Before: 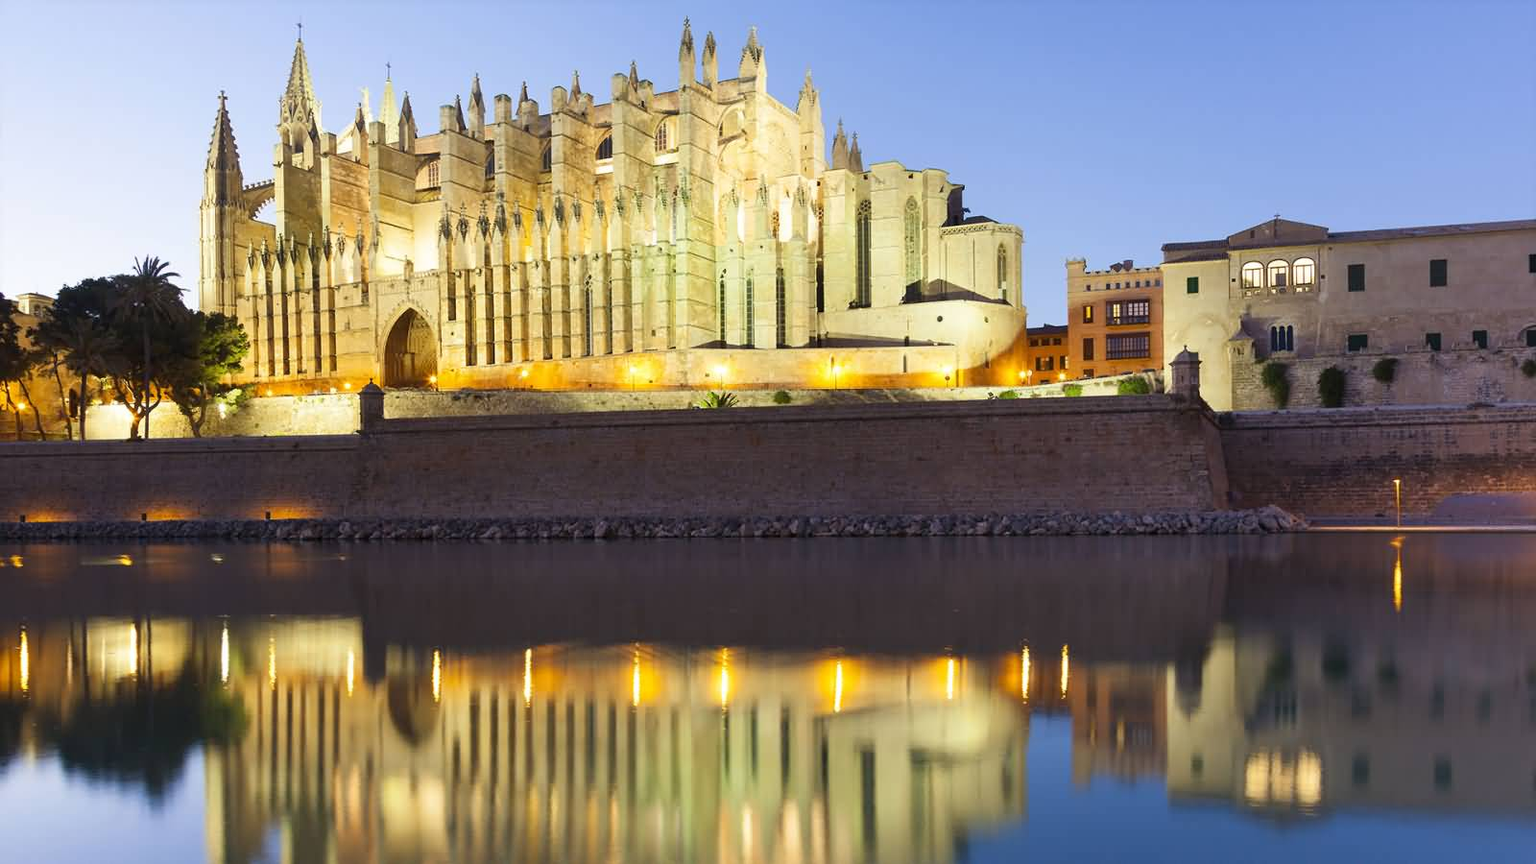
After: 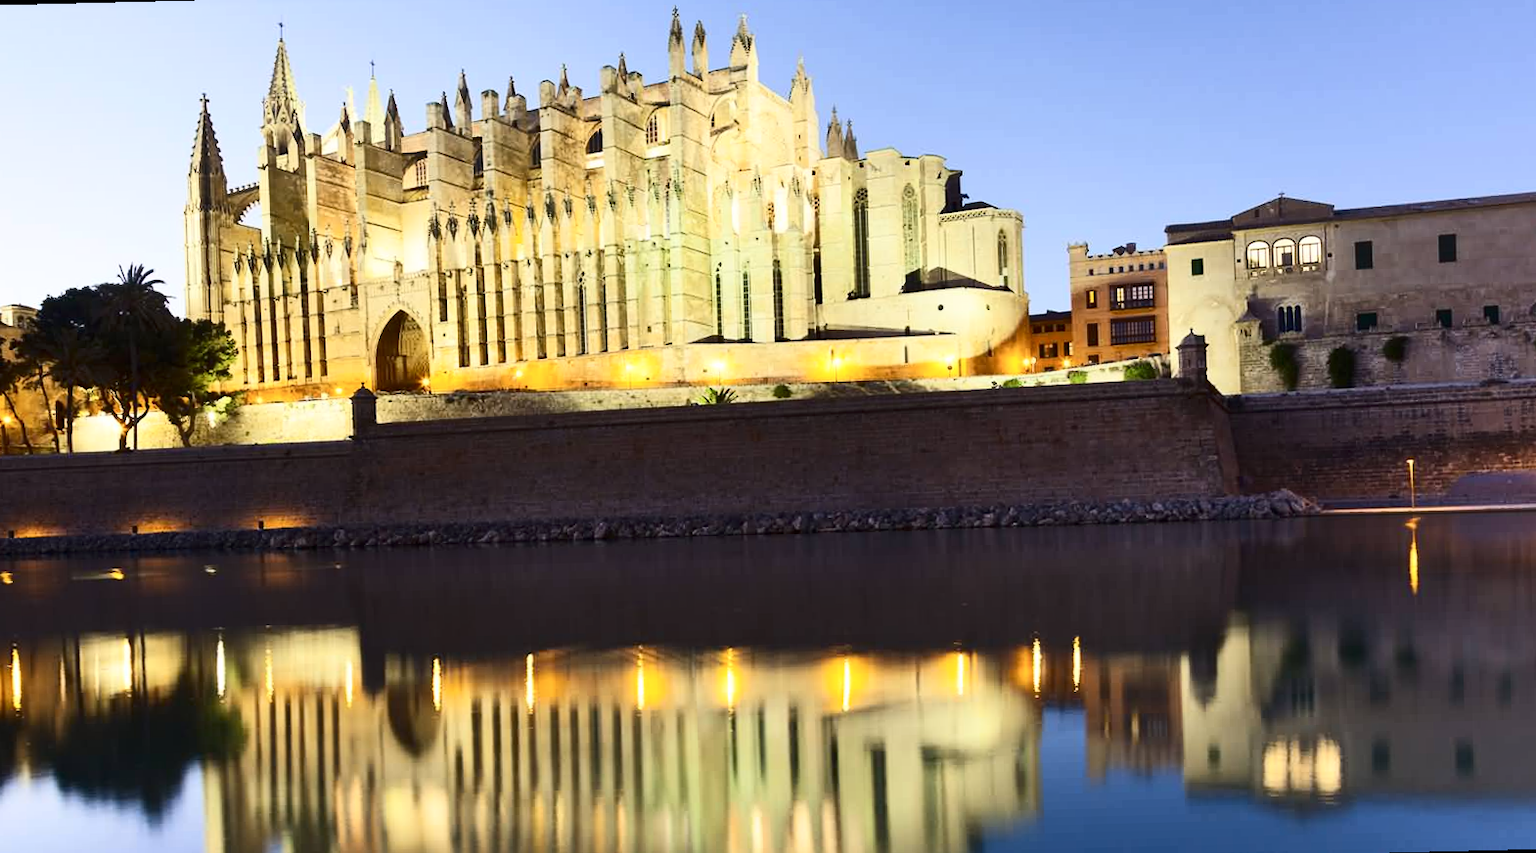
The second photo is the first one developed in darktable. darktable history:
shadows and highlights: shadows 37.27, highlights -28.18, soften with gaussian
contrast brightness saturation: contrast 0.28
rotate and perspective: rotation -1.42°, crop left 0.016, crop right 0.984, crop top 0.035, crop bottom 0.965
